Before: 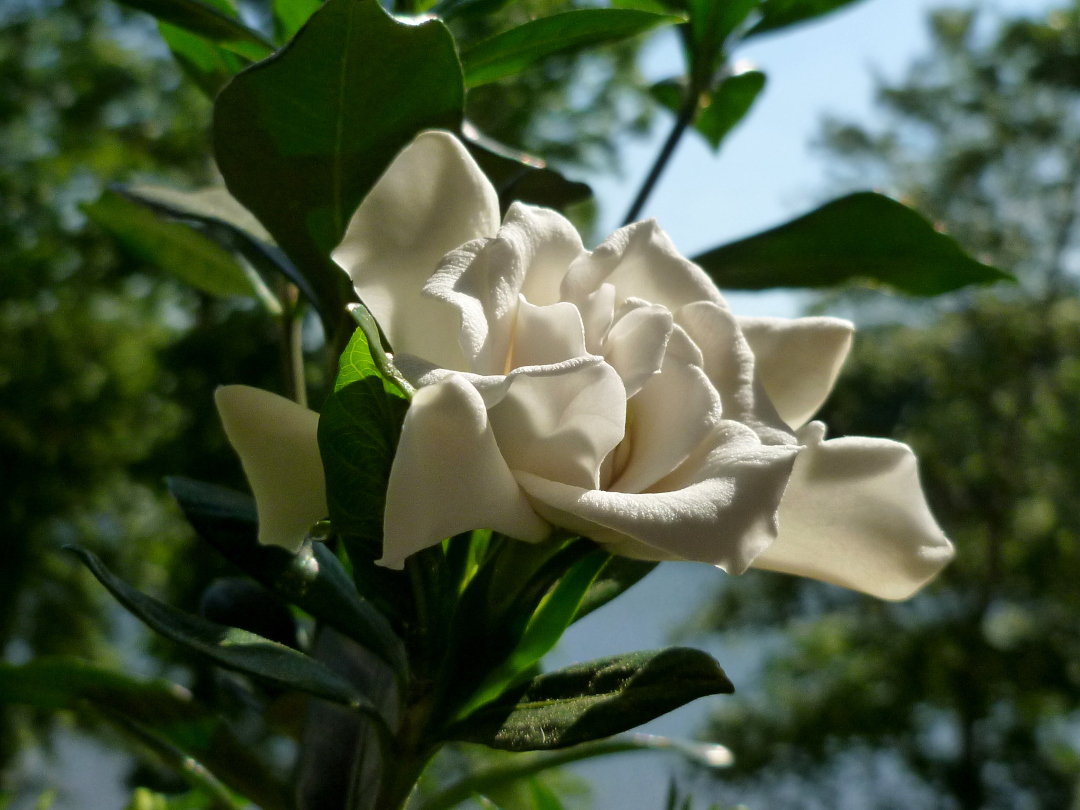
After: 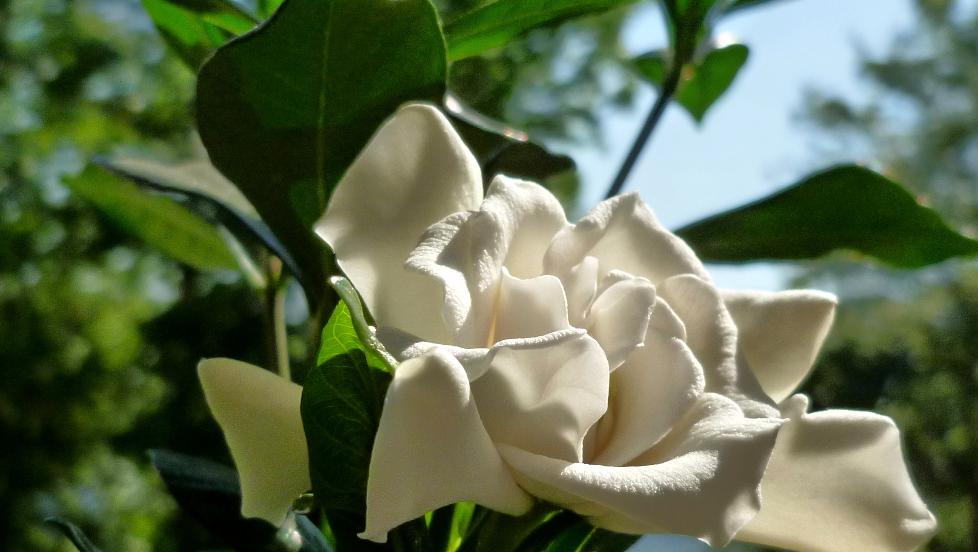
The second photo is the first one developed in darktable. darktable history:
tone equalizer: -8 EV -0.513 EV, -7 EV -0.323 EV, -6 EV -0.114 EV, -5 EV 0.386 EV, -4 EV 0.985 EV, -3 EV 0.818 EV, -2 EV -0.009 EV, -1 EV 0.13 EV, +0 EV -0.022 EV
crop: left 1.622%, top 3.359%, right 7.747%, bottom 28.441%
